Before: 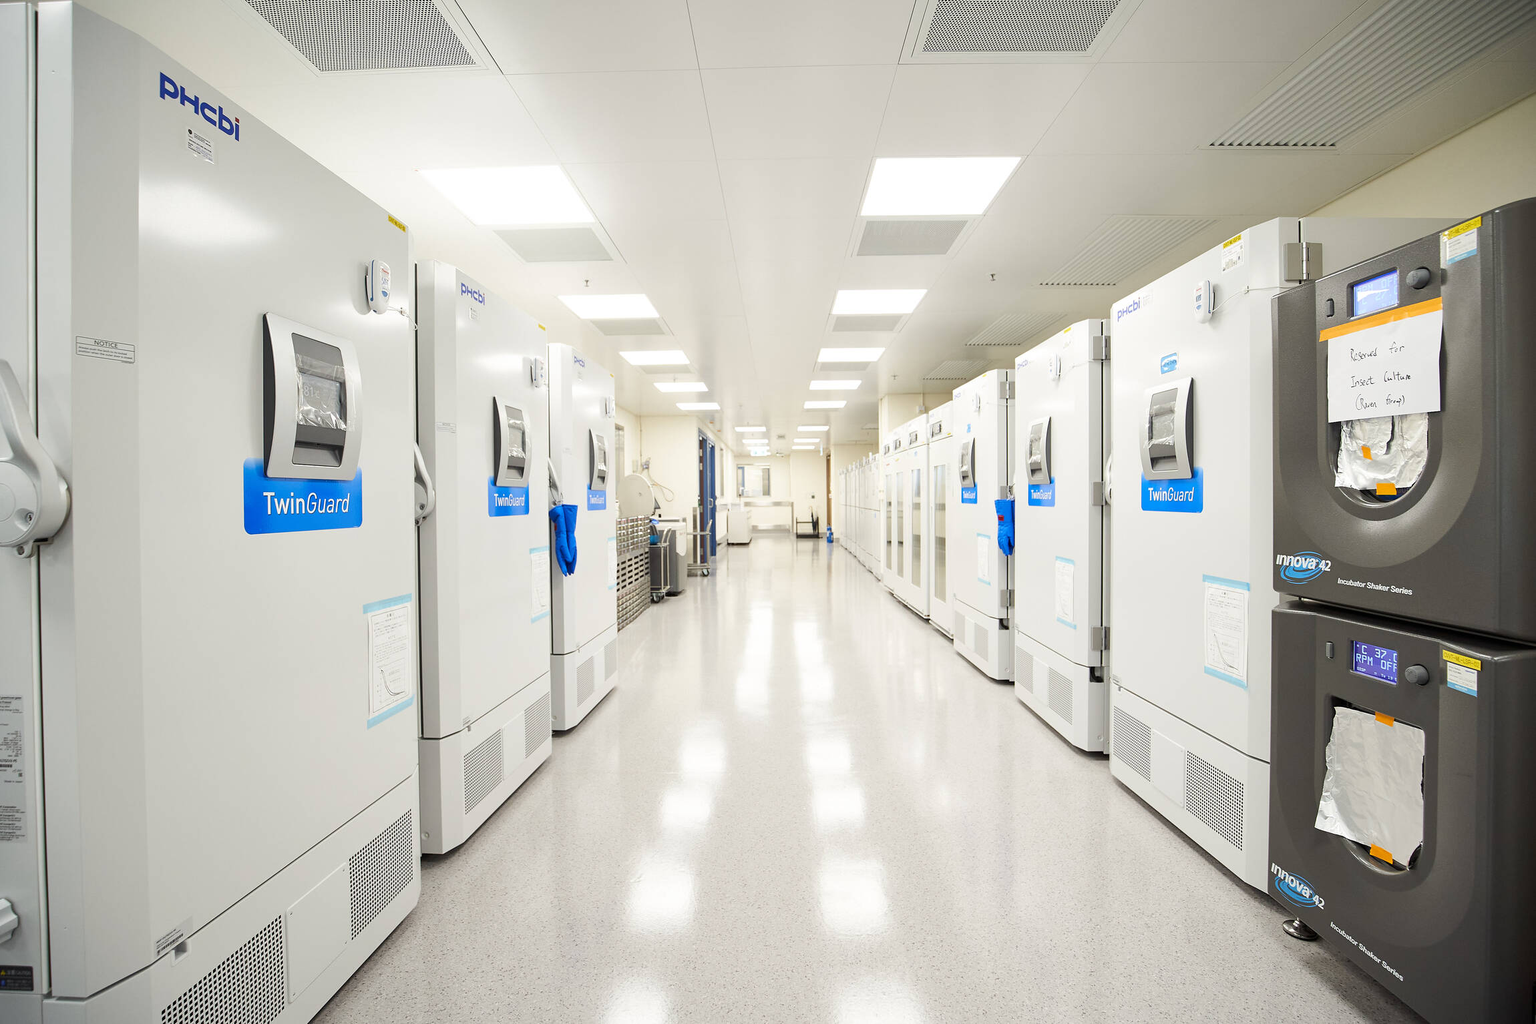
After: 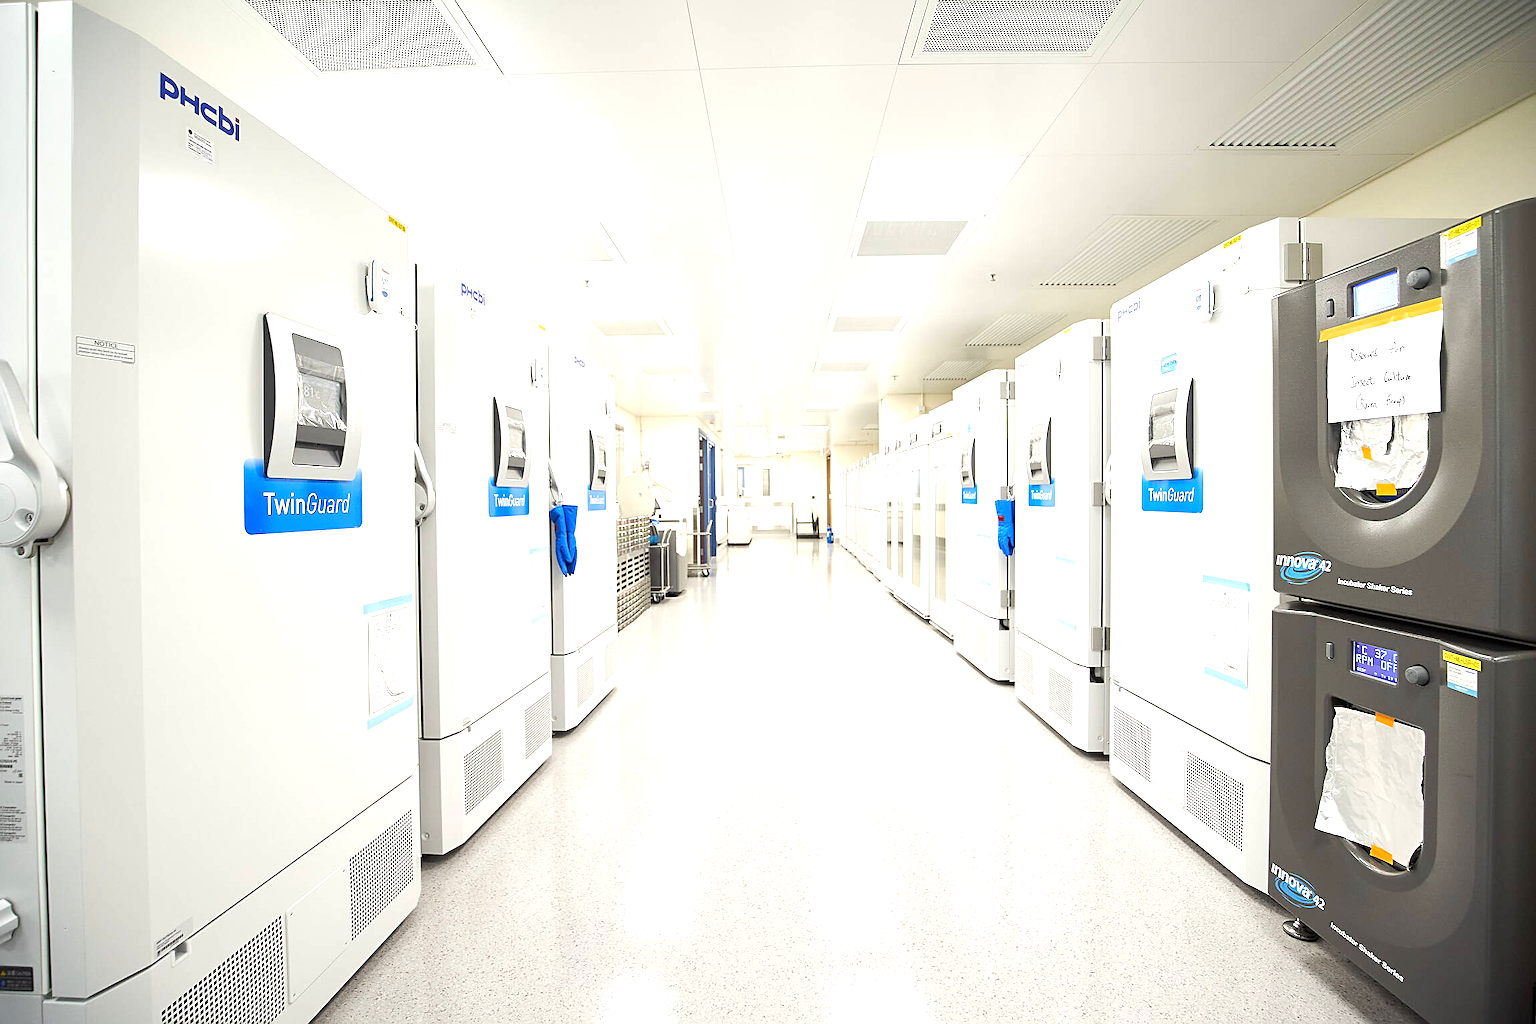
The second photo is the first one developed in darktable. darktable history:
sharpen: on, module defaults
exposure: exposure 0.669 EV, compensate highlight preservation false
